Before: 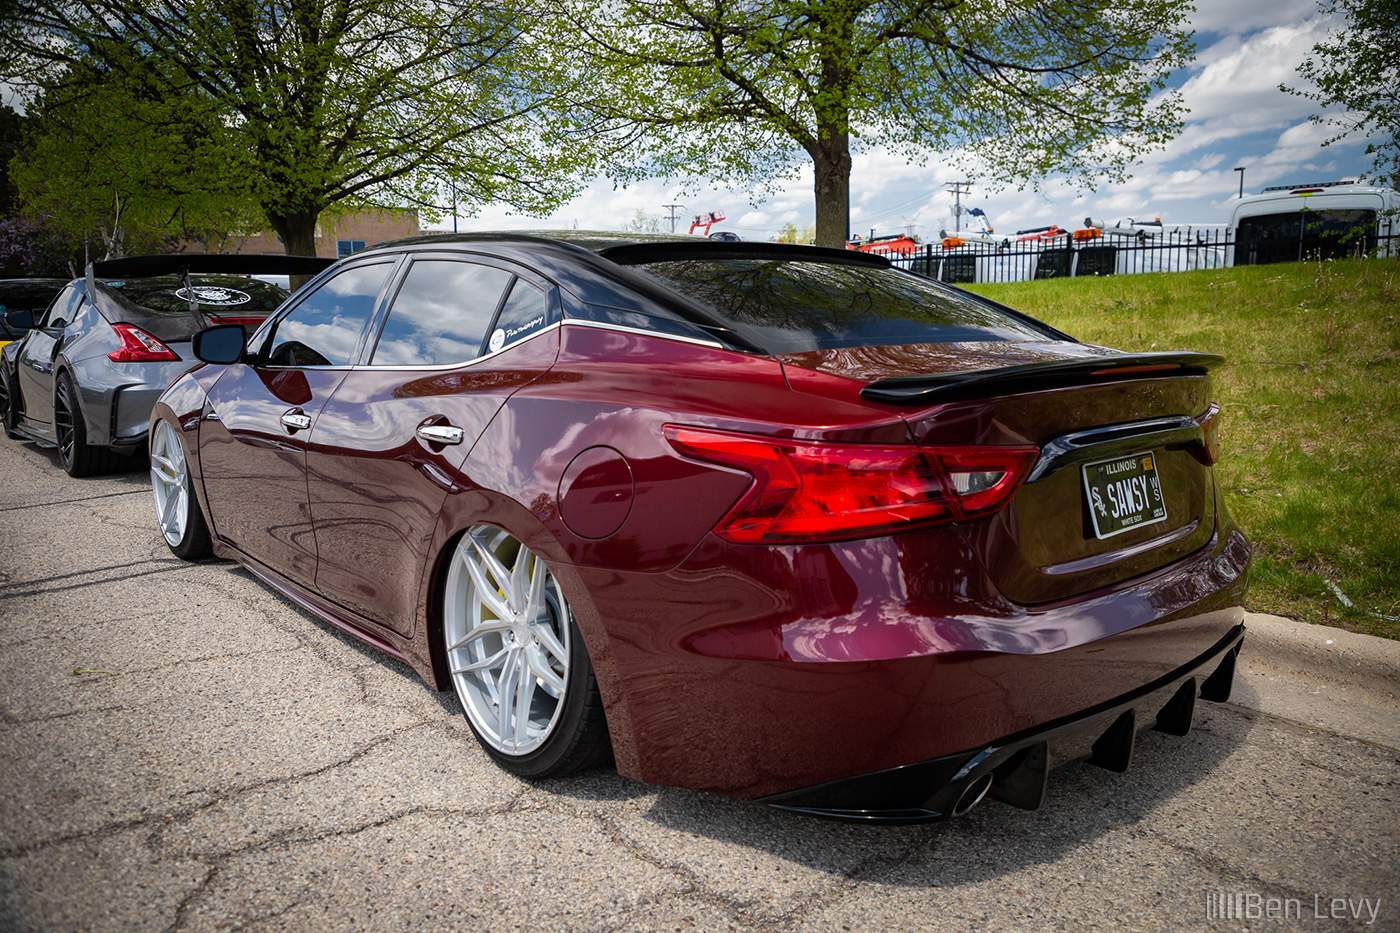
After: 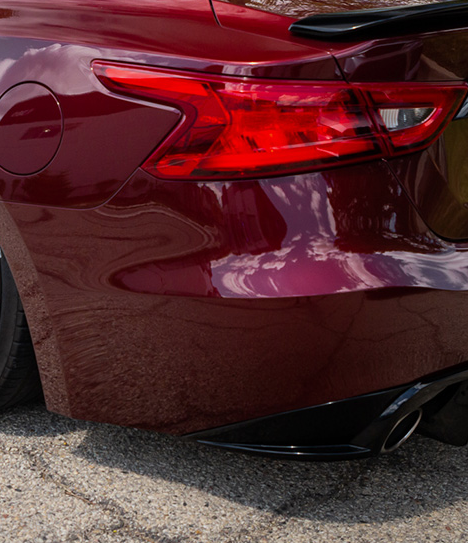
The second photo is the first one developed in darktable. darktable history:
tone equalizer: mask exposure compensation -0.512 EV
exposure: exposure -0.141 EV, compensate exposure bias true, compensate highlight preservation false
crop: left 40.814%, top 39.022%, right 25.687%, bottom 2.723%
